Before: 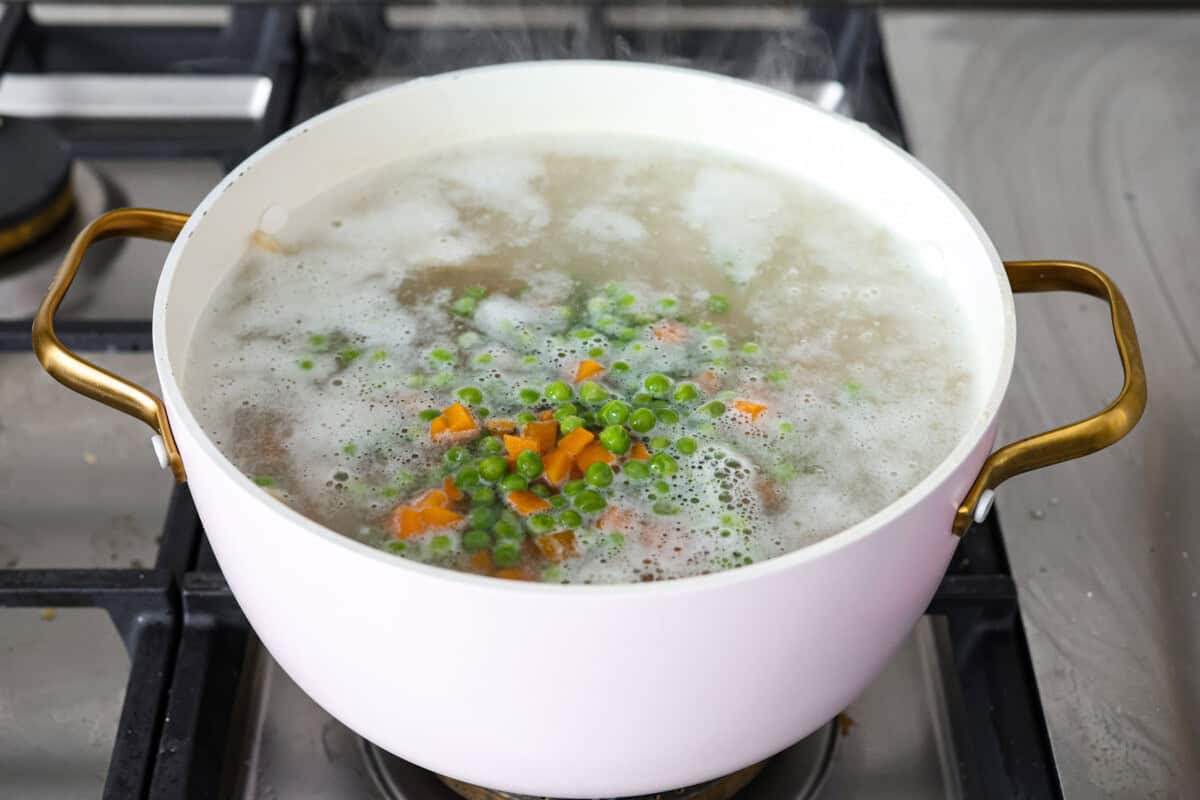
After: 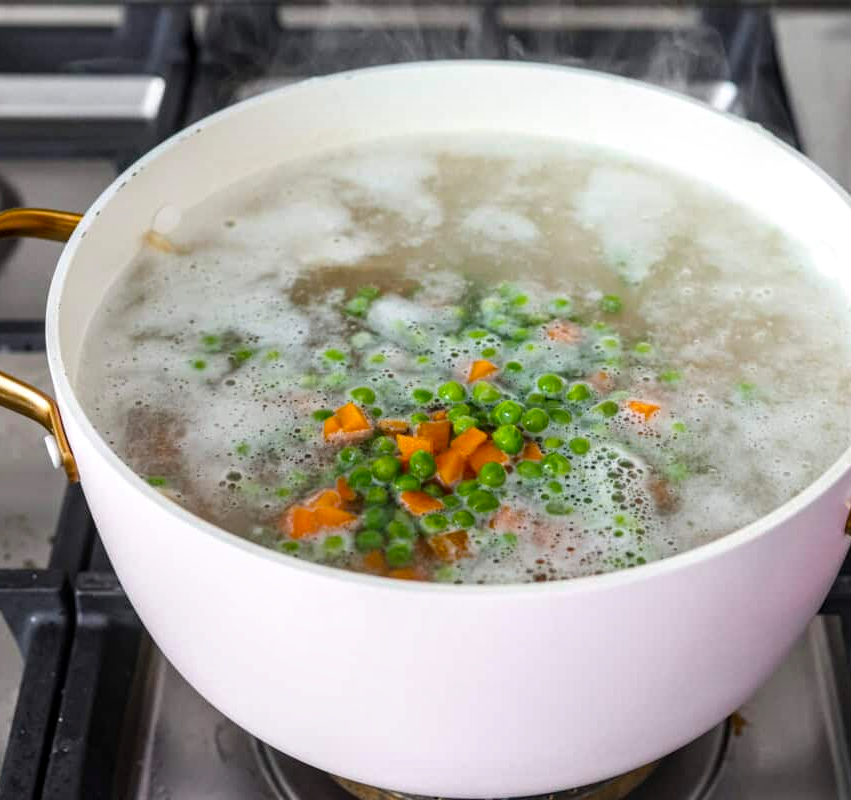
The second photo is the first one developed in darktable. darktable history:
local contrast: on, module defaults
crop and rotate: left 8.988%, right 20.071%
